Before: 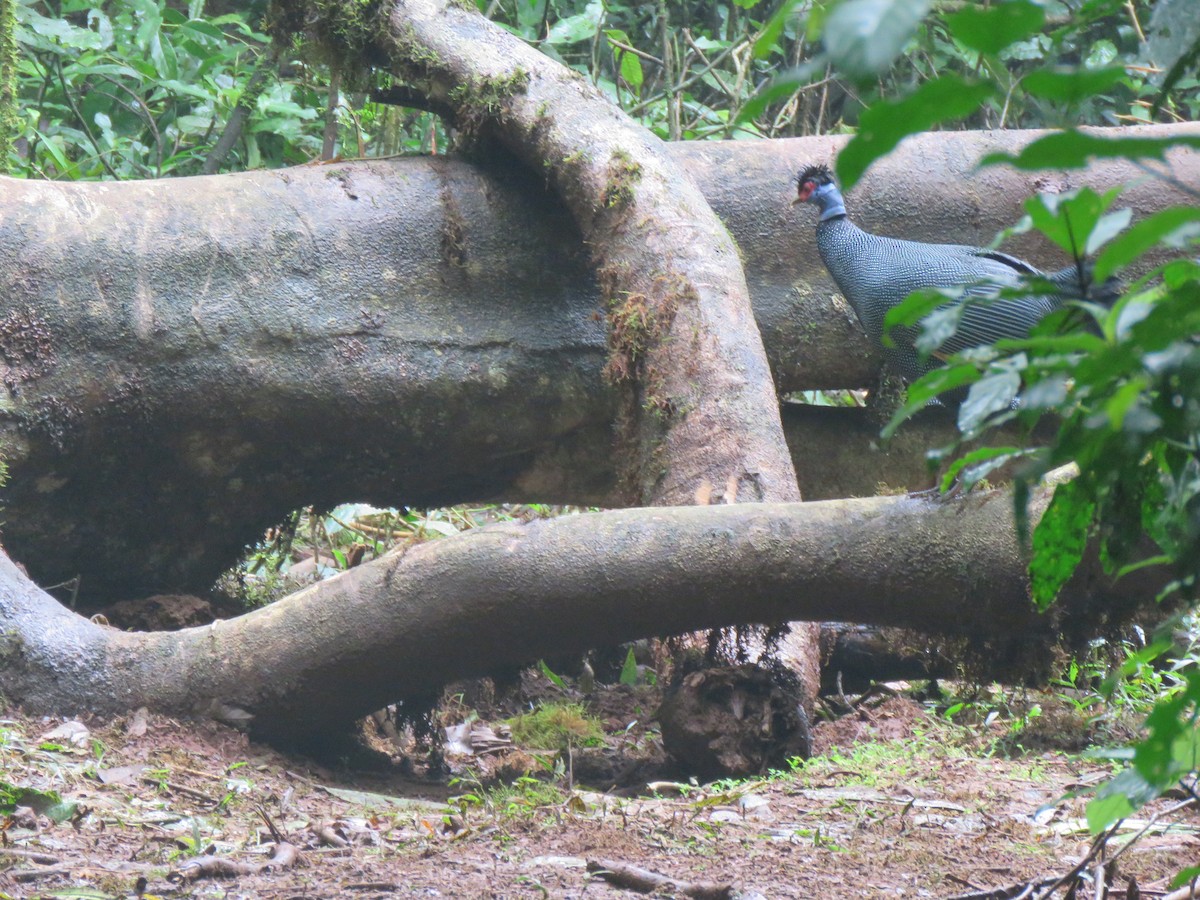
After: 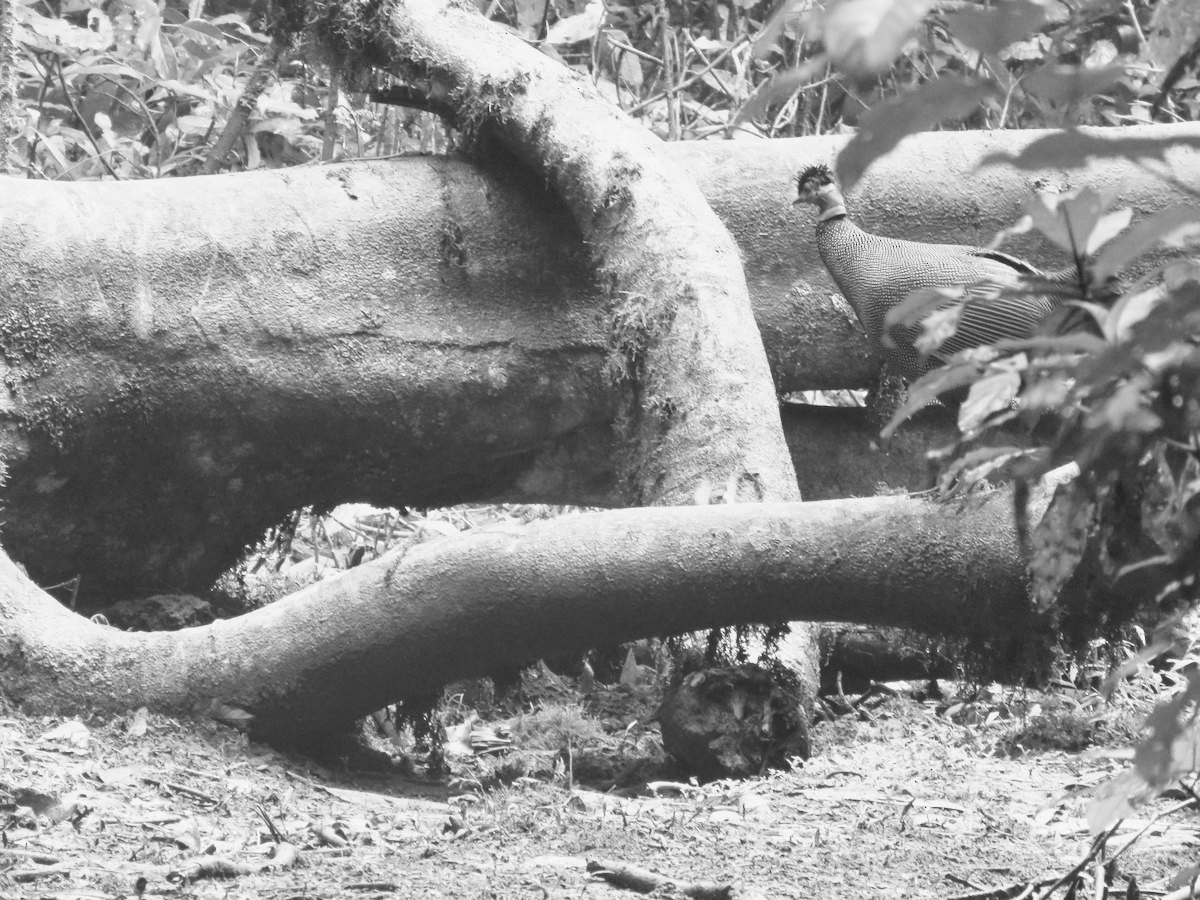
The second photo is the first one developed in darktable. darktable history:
monochrome: on, module defaults
tone curve: curves: ch0 [(0, 0.039) (0.104, 0.094) (0.285, 0.301) (0.673, 0.796) (0.845, 0.932) (0.994, 0.971)]; ch1 [(0, 0) (0.356, 0.385) (0.424, 0.405) (0.498, 0.502) (0.586, 0.57) (0.657, 0.642) (1, 1)]; ch2 [(0, 0) (0.424, 0.438) (0.46, 0.453) (0.515, 0.505) (0.557, 0.57) (0.612, 0.583) (0.722, 0.67) (1, 1)], color space Lab, independent channels, preserve colors none
